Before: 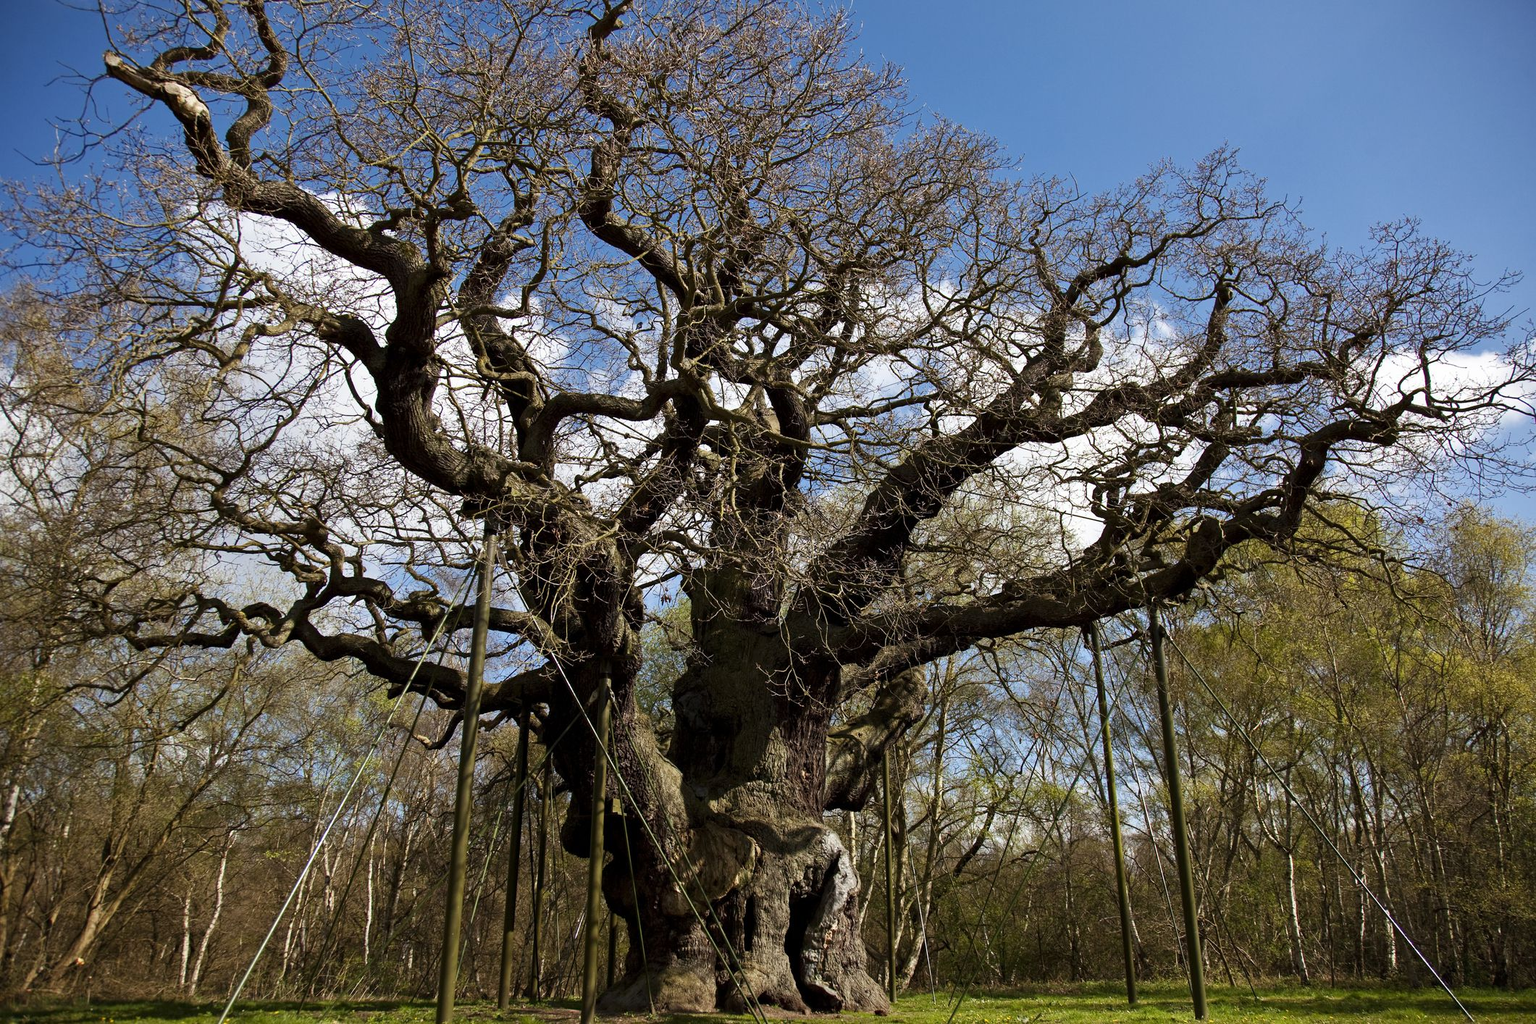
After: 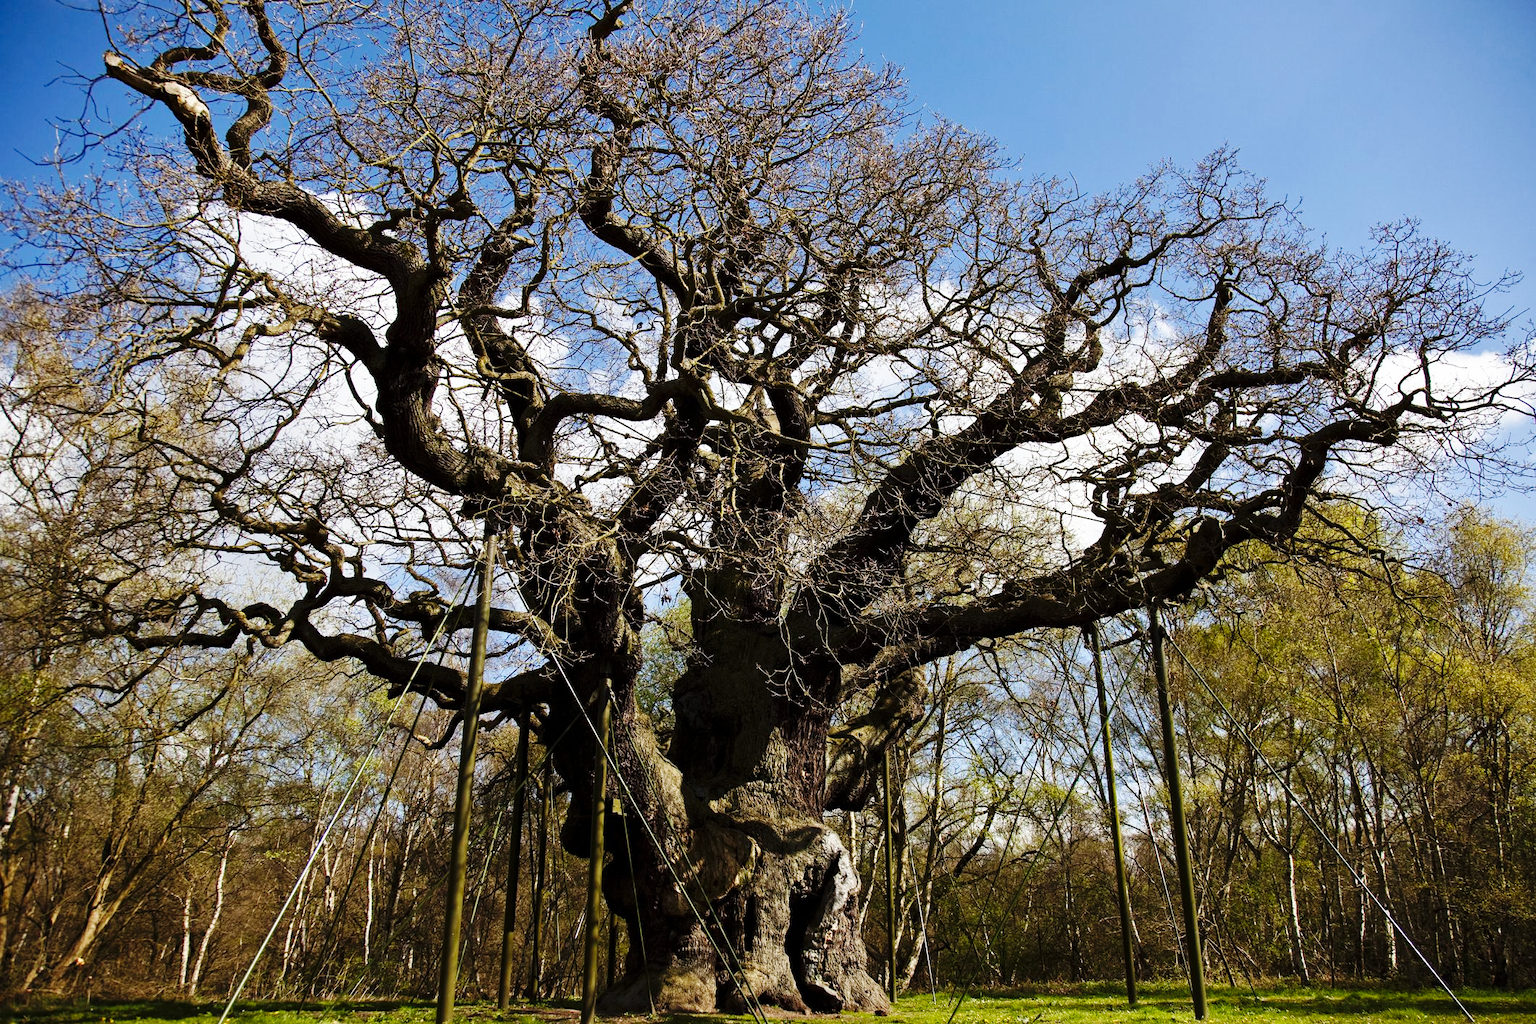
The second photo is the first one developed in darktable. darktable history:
base curve: curves: ch0 [(0, 0) (0.036, 0.025) (0.121, 0.166) (0.206, 0.329) (0.605, 0.79) (1, 1)], exposure shift 0.01, preserve colors none
